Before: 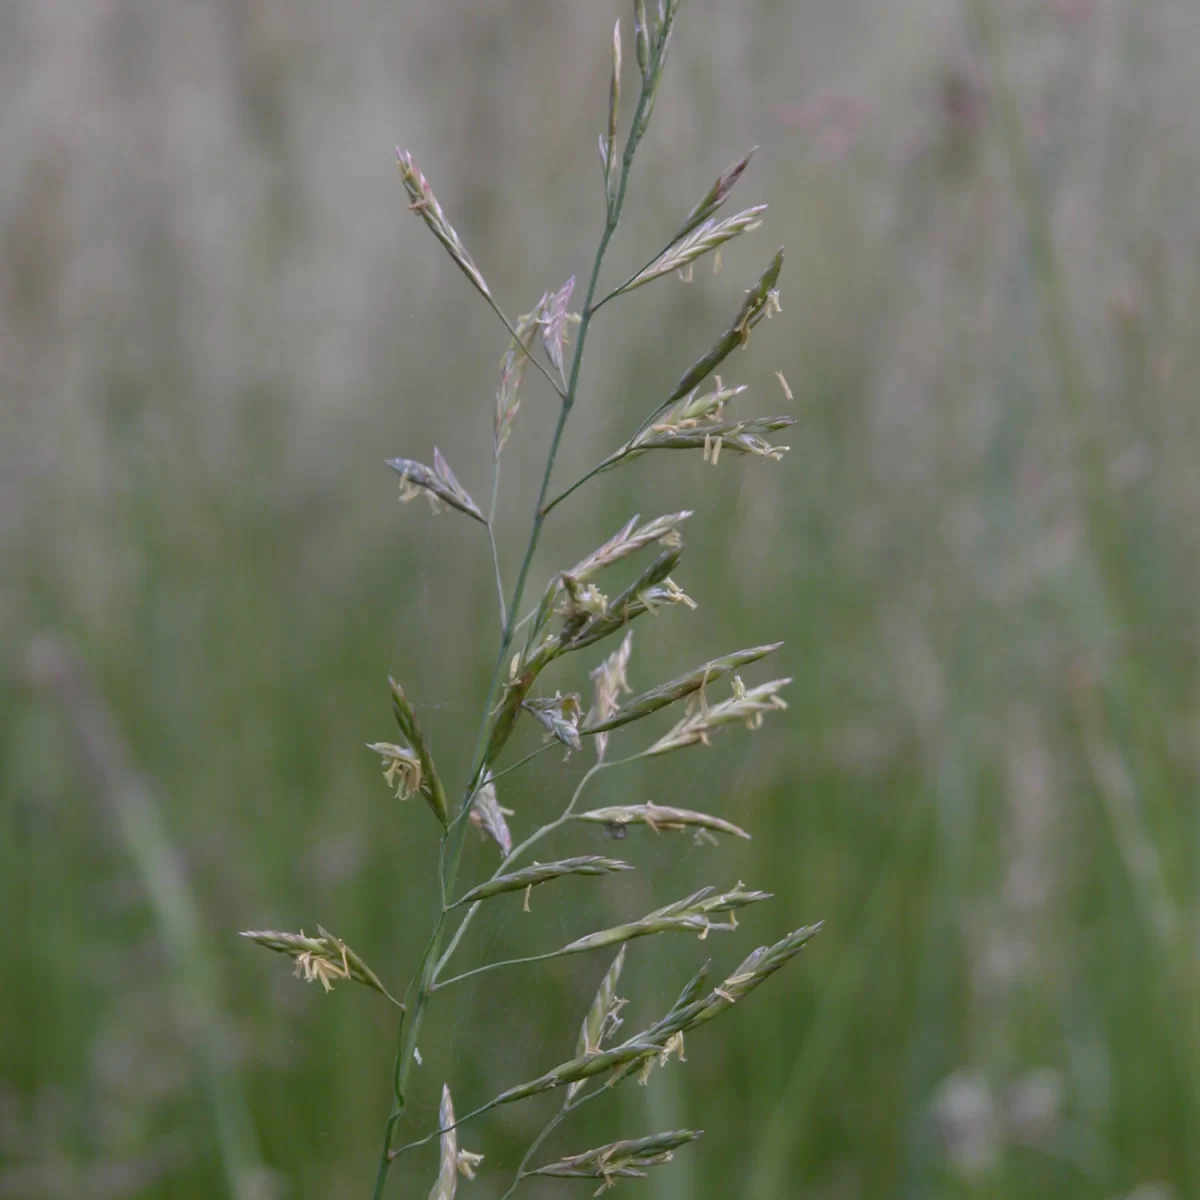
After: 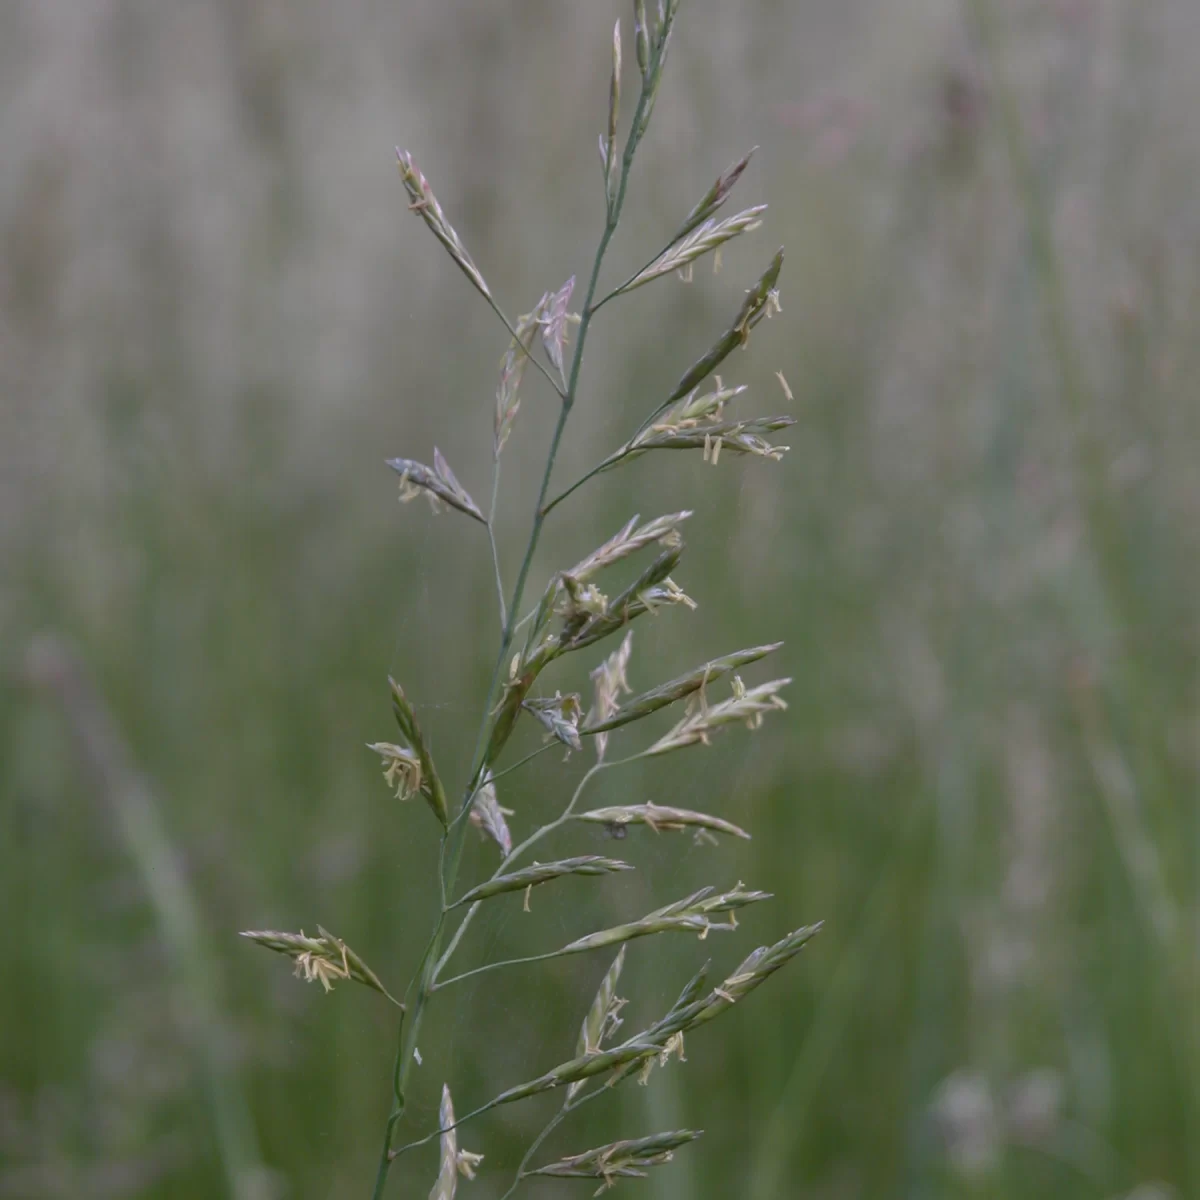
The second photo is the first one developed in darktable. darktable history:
contrast brightness saturation: contrast -0.067, brightness -0.034, saturation -0.111
